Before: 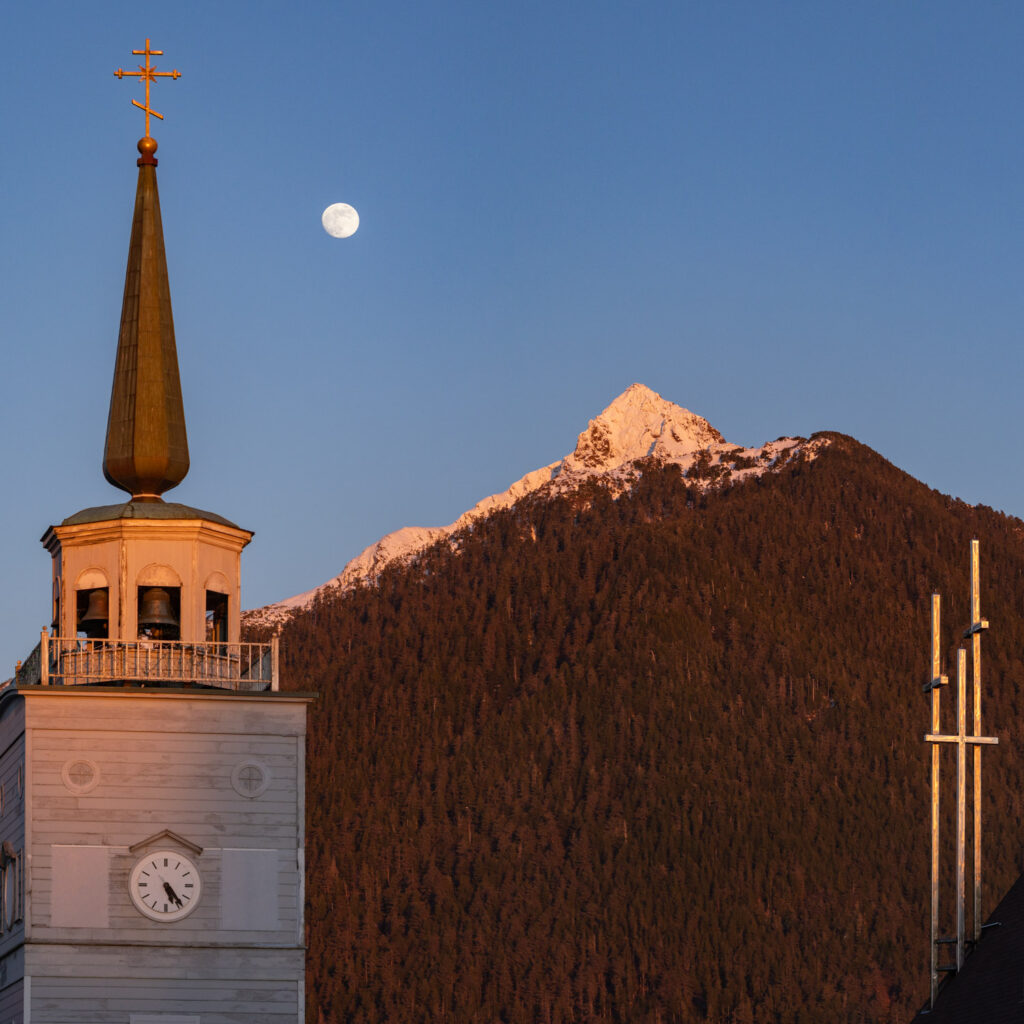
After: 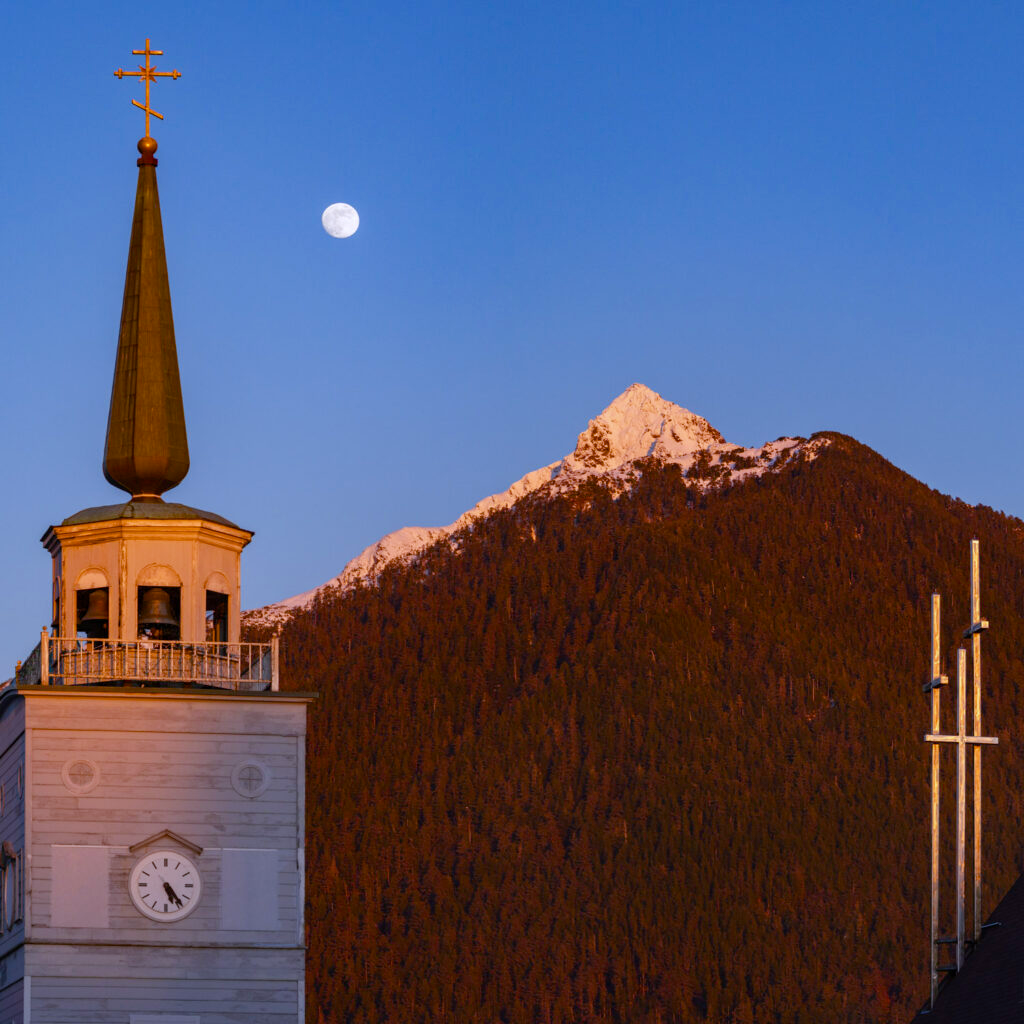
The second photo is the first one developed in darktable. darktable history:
color balance rgb: perceptual saturation grading › global saturation 20%, perceptual saturation grading › highlights -25%, perceptual saturation grading › shadows 50%
white balance: red 0.967, blue 1.119, emerald 0.756
